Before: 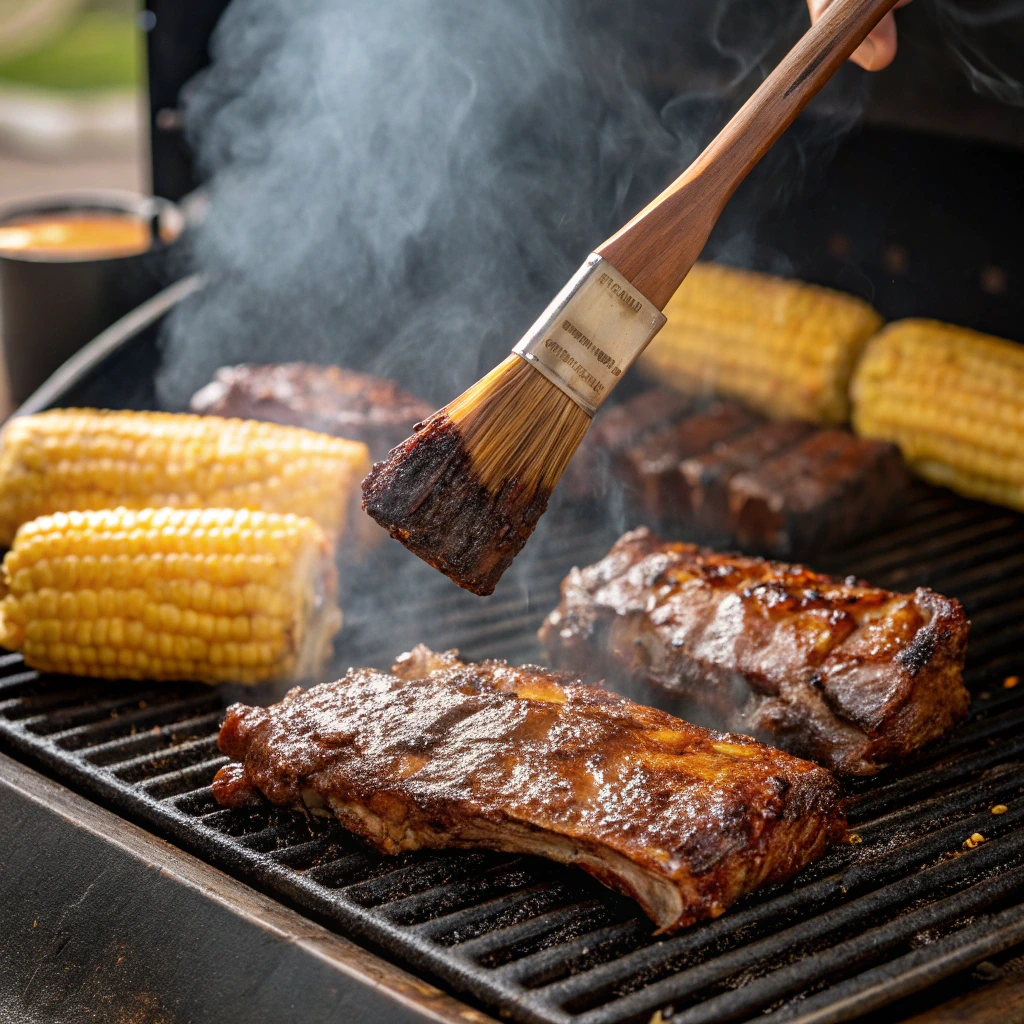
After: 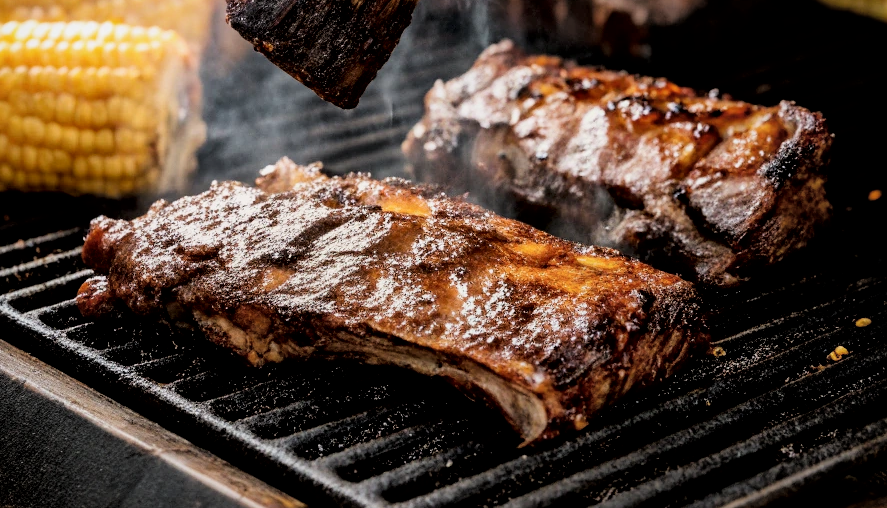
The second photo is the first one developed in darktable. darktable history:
filmic rgb: black relative exposure -5.08 EV, white relative exposure 3.97 EV, hardness 2.89, contrast 1.296, iterations of high-quality reconstruction 0
local contrast: mode bilateral grid, contrast 21, coarseness 51, detail 178%, midtone range 0.2
crop and rotate: left 13.31%, top 47.608%, bottom 2.738%
